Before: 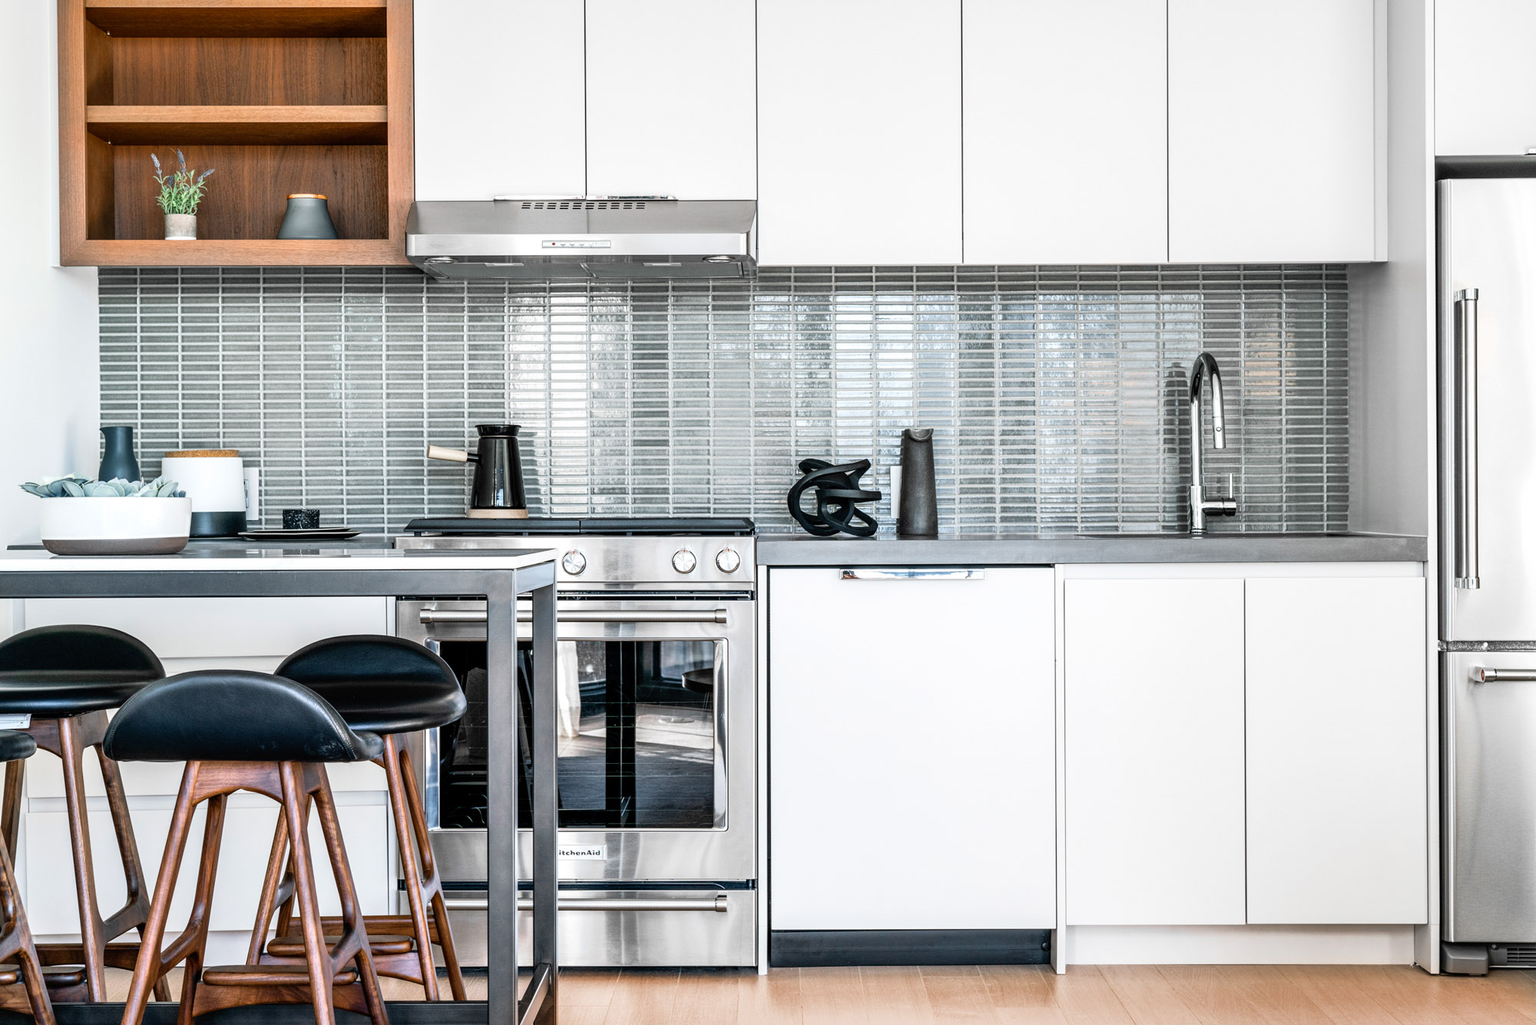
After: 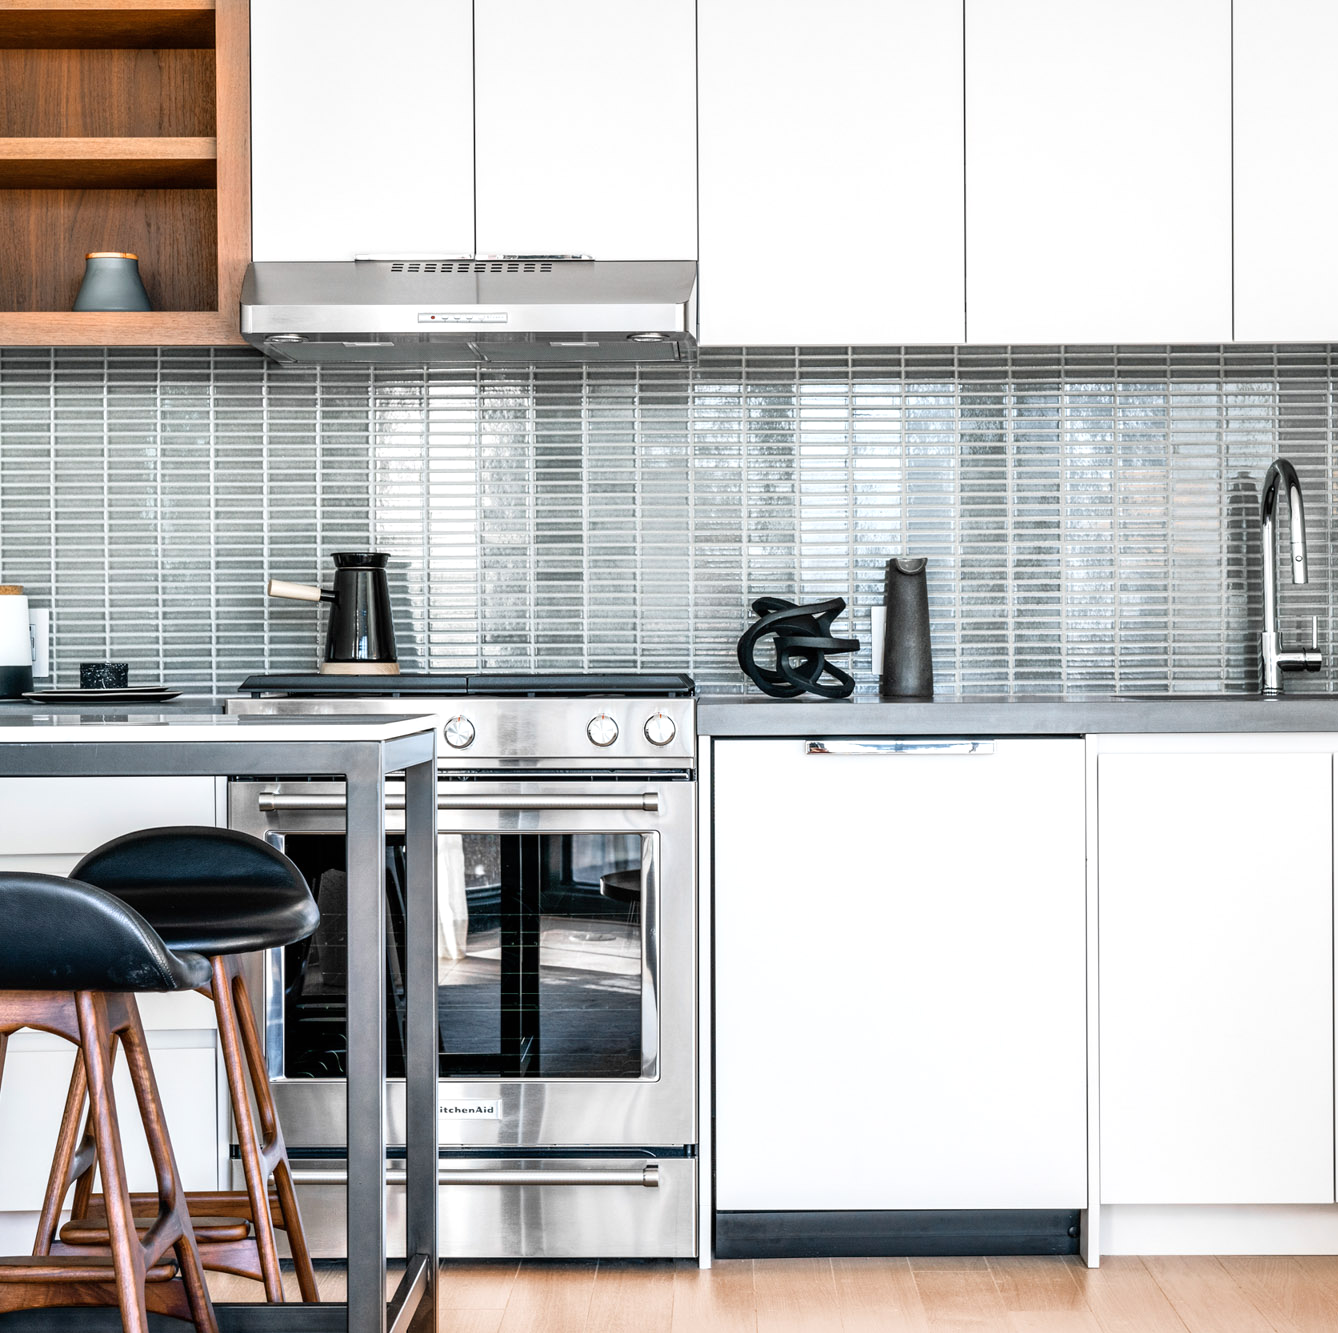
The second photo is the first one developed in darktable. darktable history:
crop and rotate: left 14.42%, right 18.651%
exposure: black level correction 0, exposure 1.107 EV, compensate exposure bias true, compensate highlight preservation false
